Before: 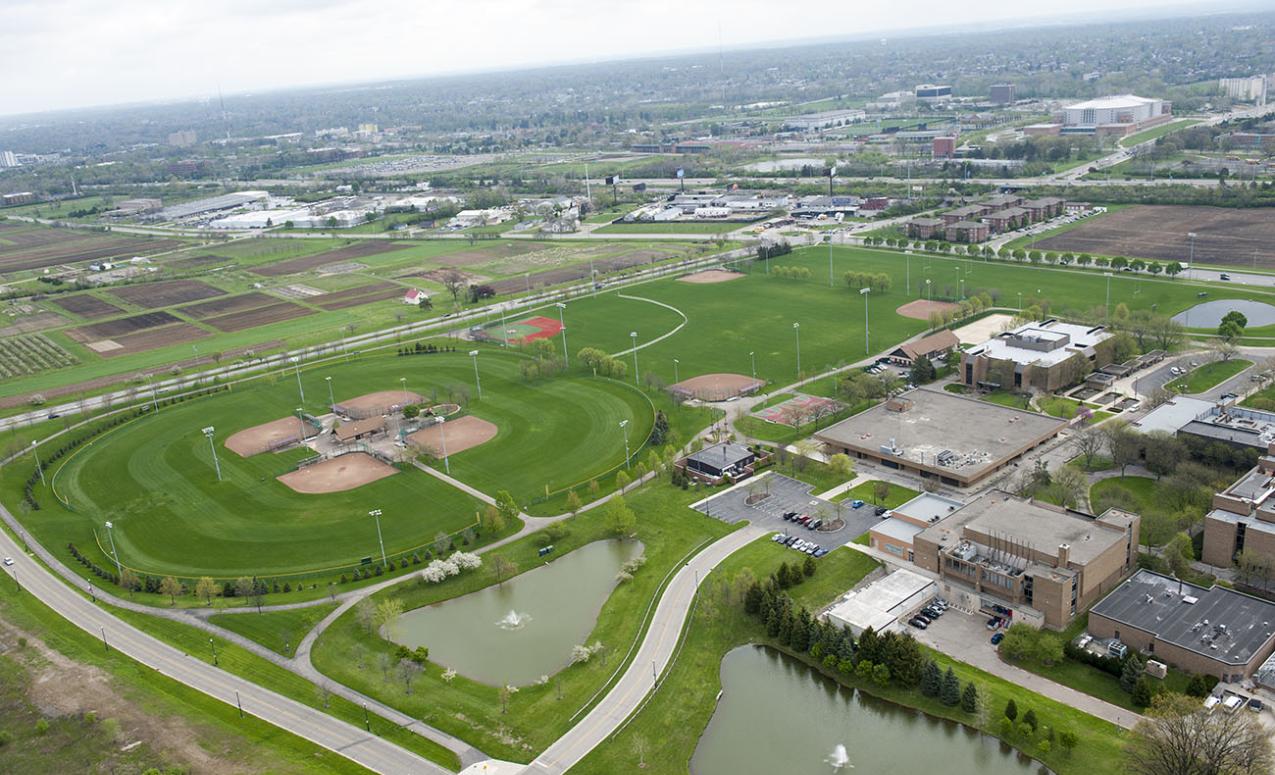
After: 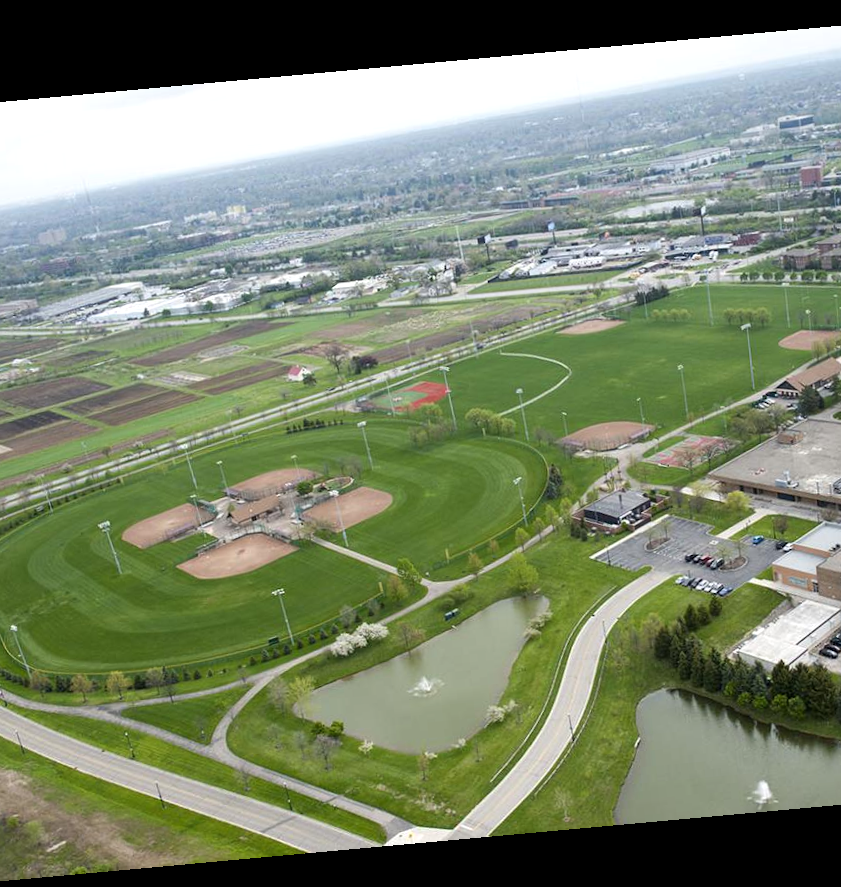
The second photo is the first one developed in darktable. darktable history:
rotate and perspective: rotation -5.2°, automatic cropping off
color balance rgb: shadows lift › luminance -10%, highlights gain › luminance 10%, saturation formula JzAzBz (2021)
crop: left 10.644%, right 26.528%
tone equalizer: on, module defaults
